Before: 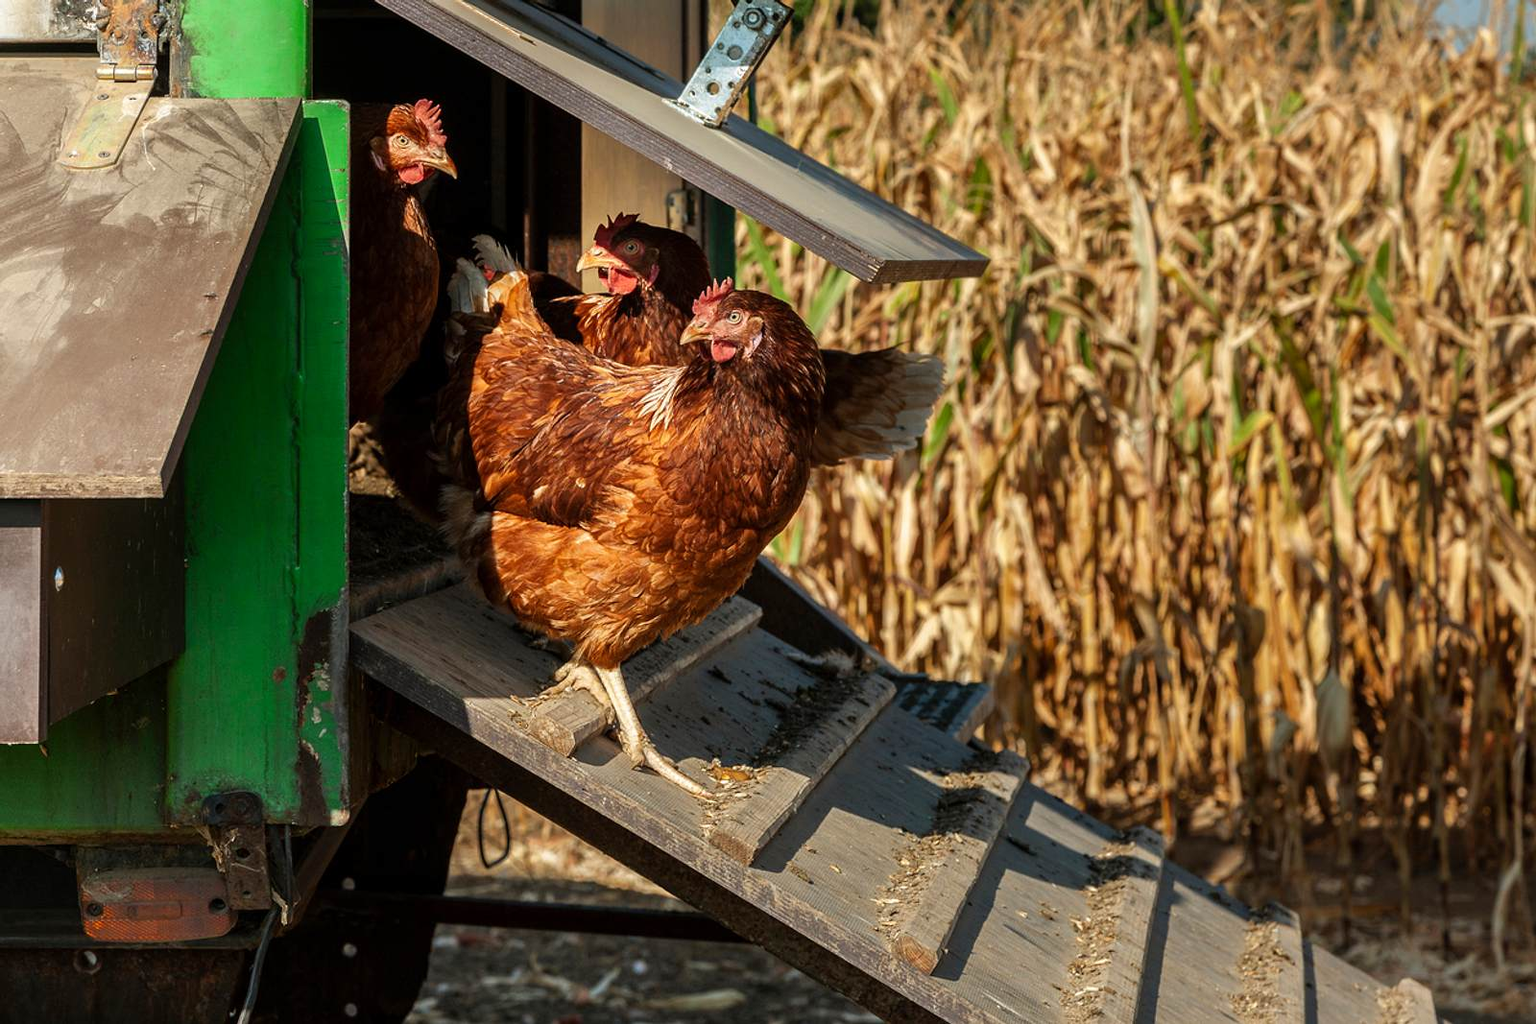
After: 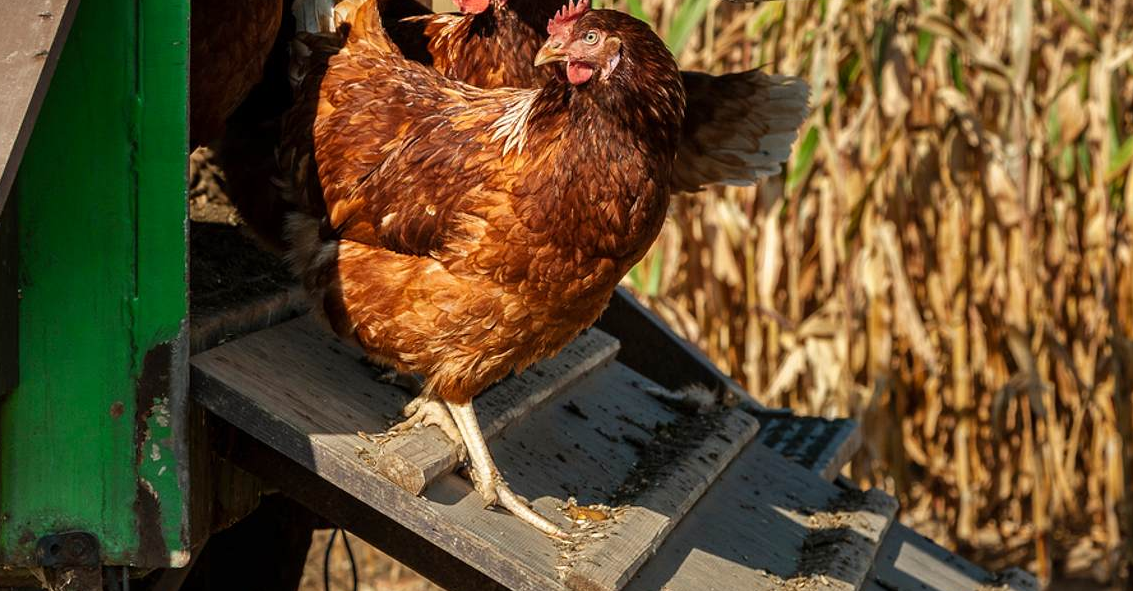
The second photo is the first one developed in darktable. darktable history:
crop: left 10.928%, top 27.534%, right 18.232%, bottom 17.021%
